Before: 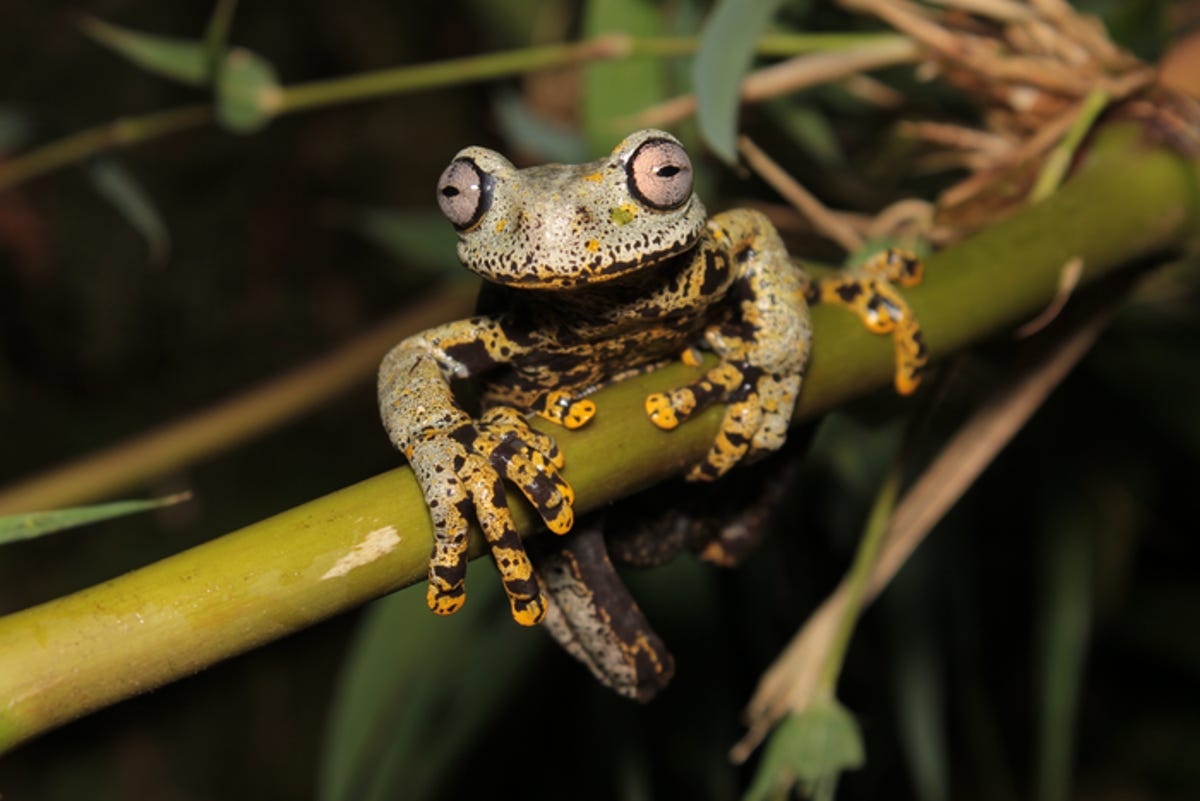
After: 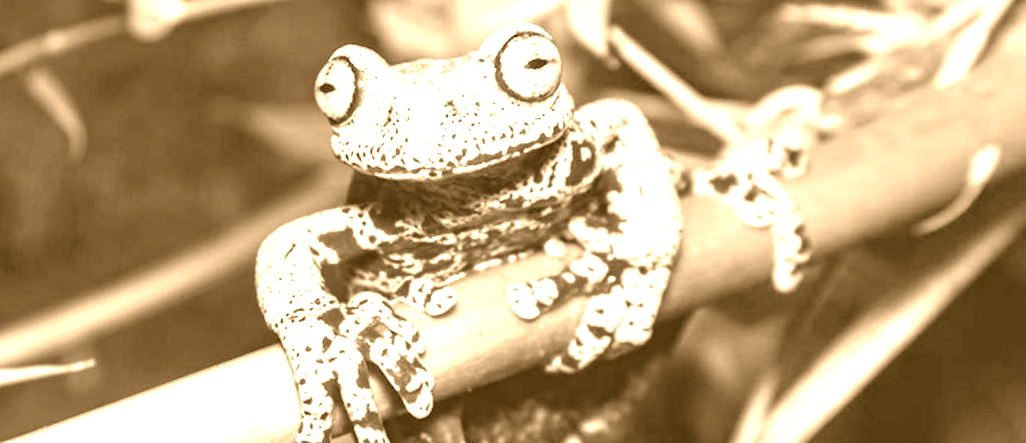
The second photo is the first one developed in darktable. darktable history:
rotate and perspective: rotation 1.69°, lens shift (vertical) -0.023, lens shift (horizontal) -0.291, crop left 0.025, crop right 0.988, crop top 0.092, crop bottom 0.842
crop: left 3.015%, top 8.969%, right 9.647%, bottom 26.457%
contrast equalizer: y [[0.5, 0.501, 0.525, 0.597, 0.58, 0.514], [0.5 ×6], [0.5 ×6], [0 ×6], [0 ×6]]
exposure: black level correction 0.001, exposure 1.822 EV, compensate exposure bias true, compensate highlight preservation false
colorize: hue 28.8°, source mix 100%
